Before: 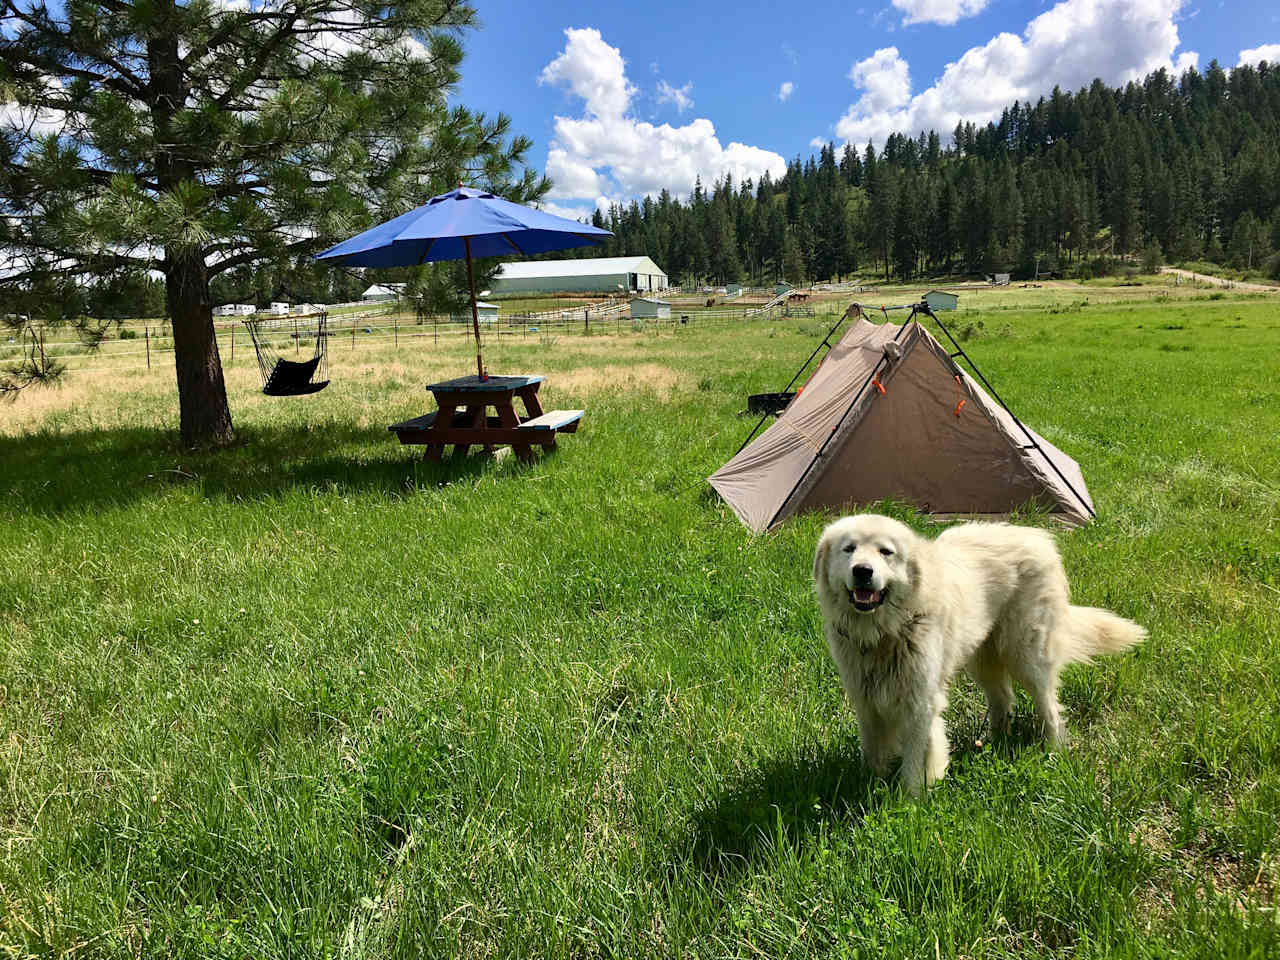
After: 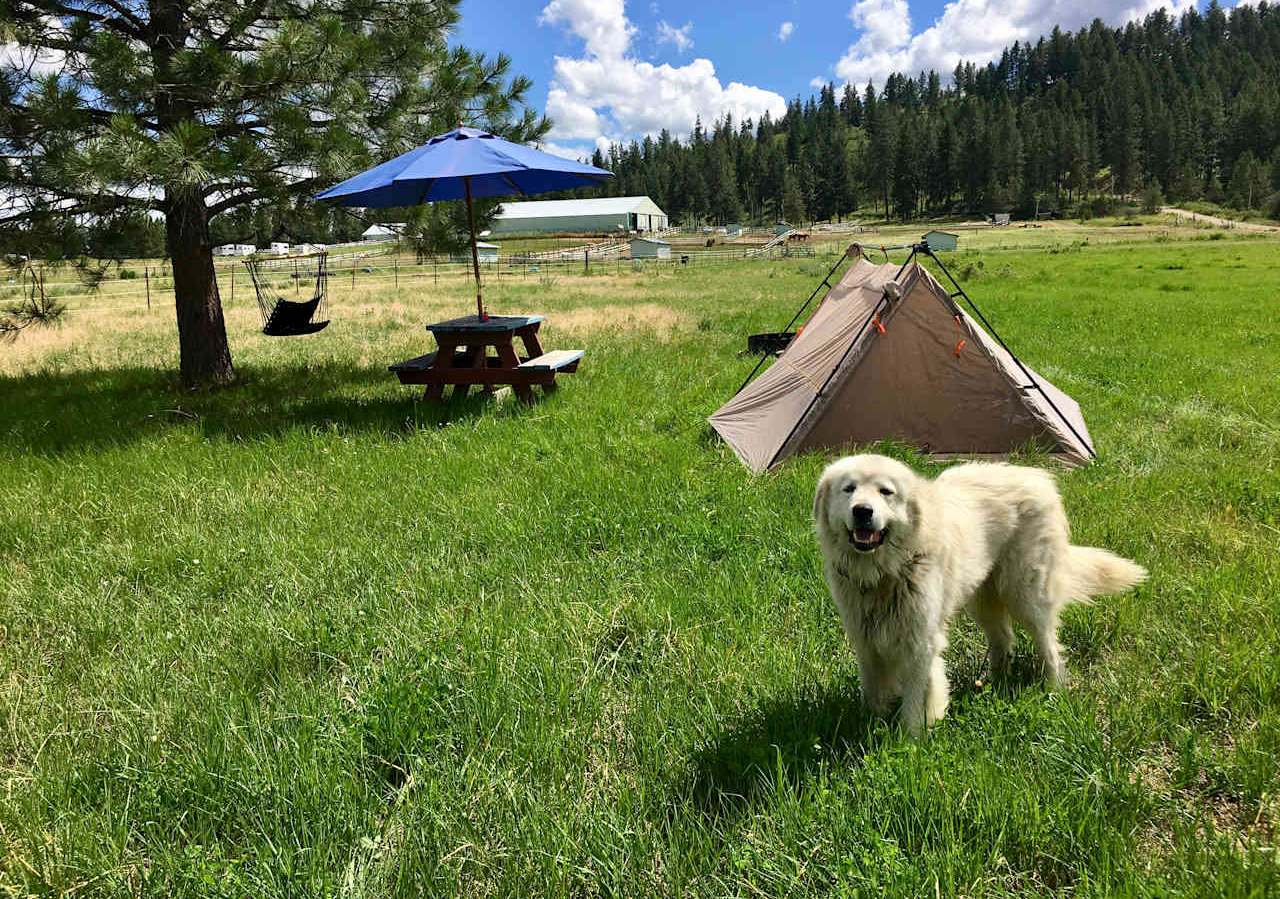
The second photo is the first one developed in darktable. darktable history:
crop and rotate: top 6.325%
